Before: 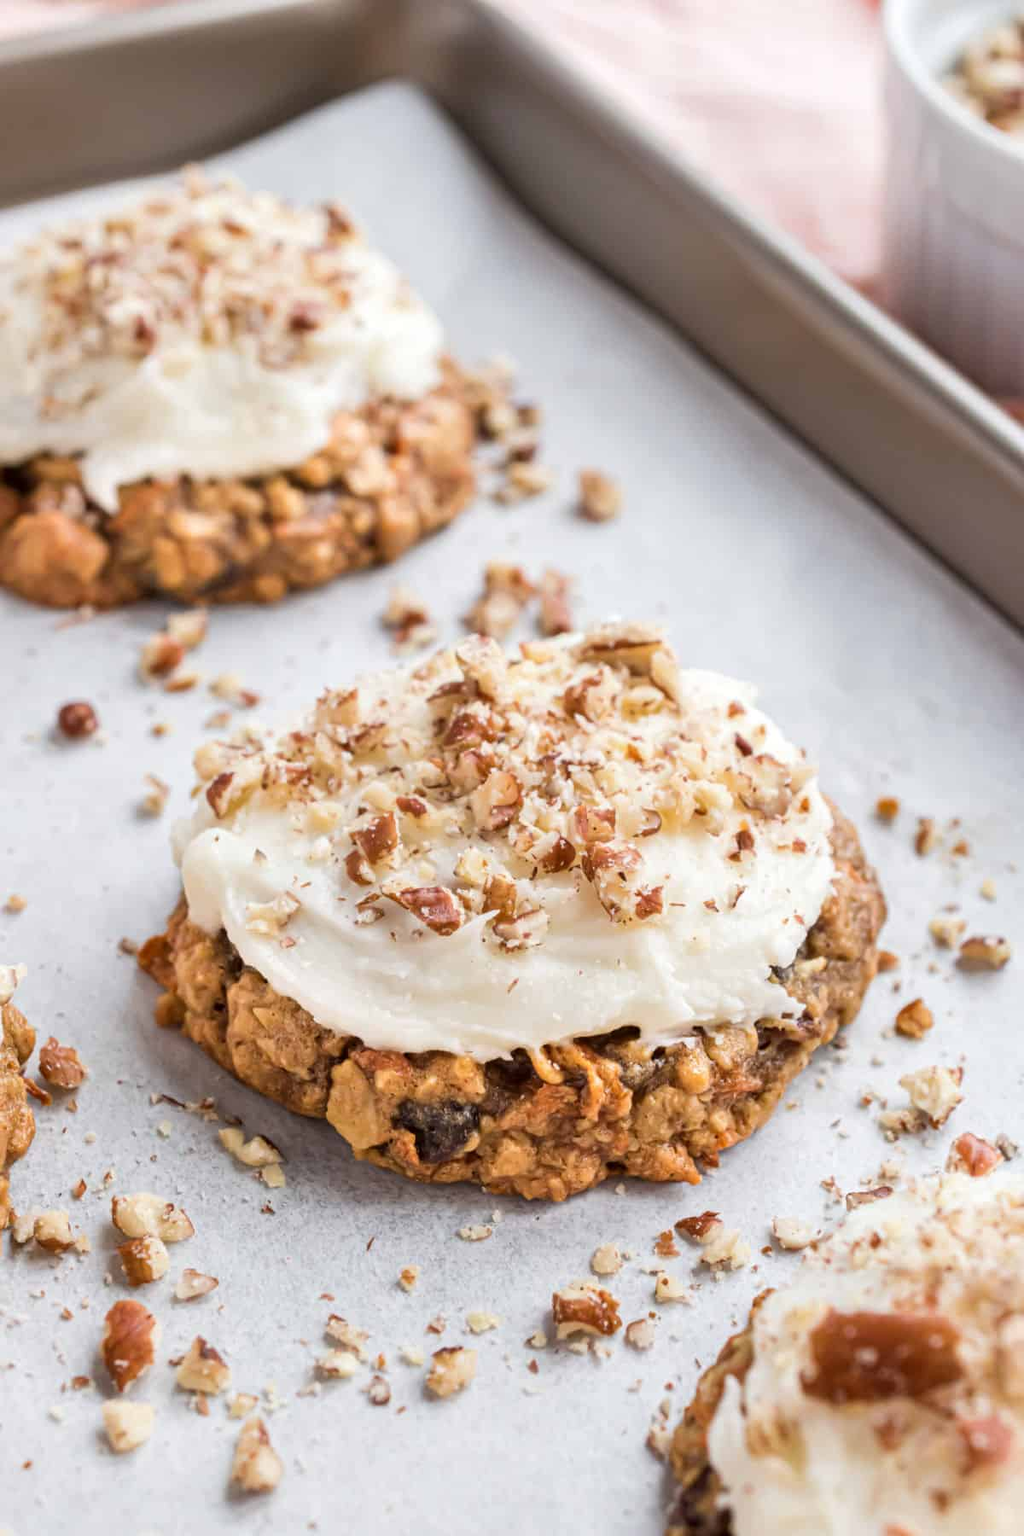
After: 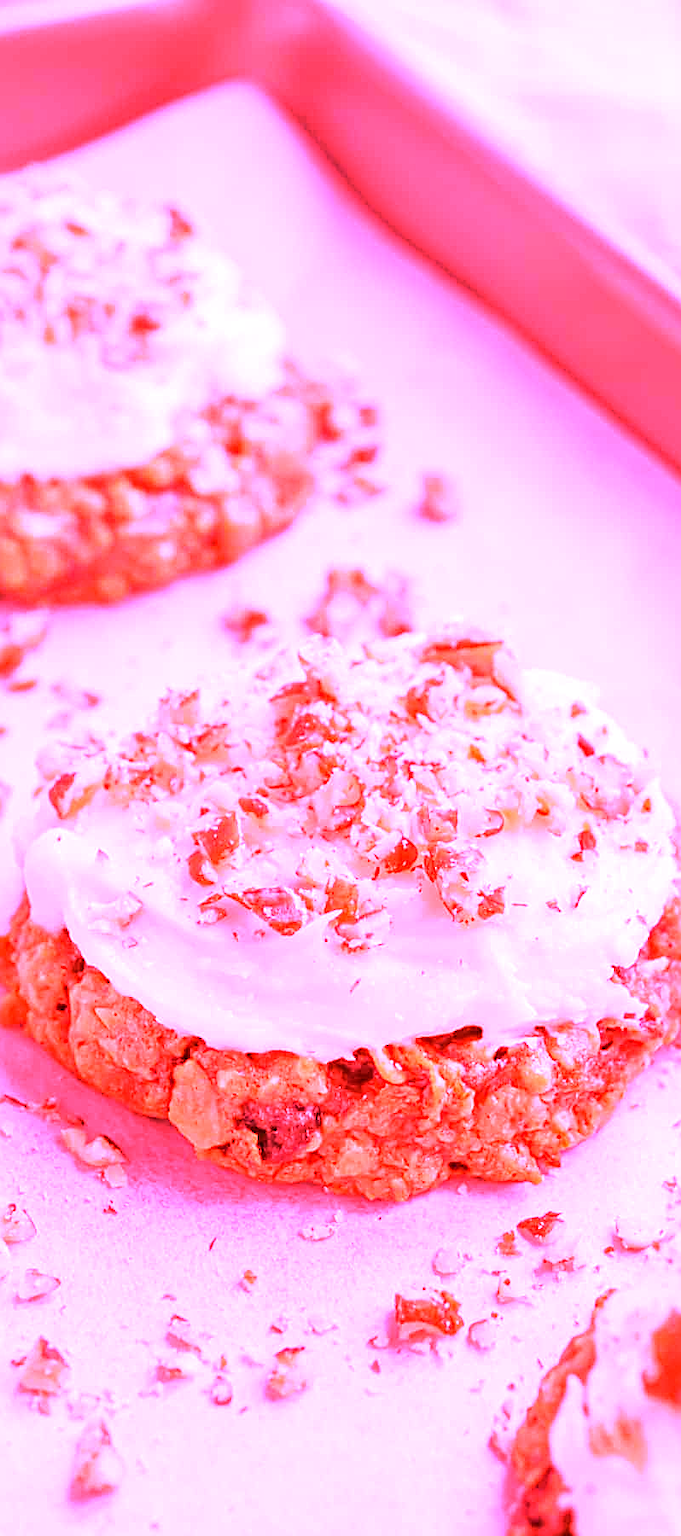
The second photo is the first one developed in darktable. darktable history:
sharpen: amount 0.2
white balance: red 4.26, blue 1.802
crop: left 15.419%, right 17.914%
